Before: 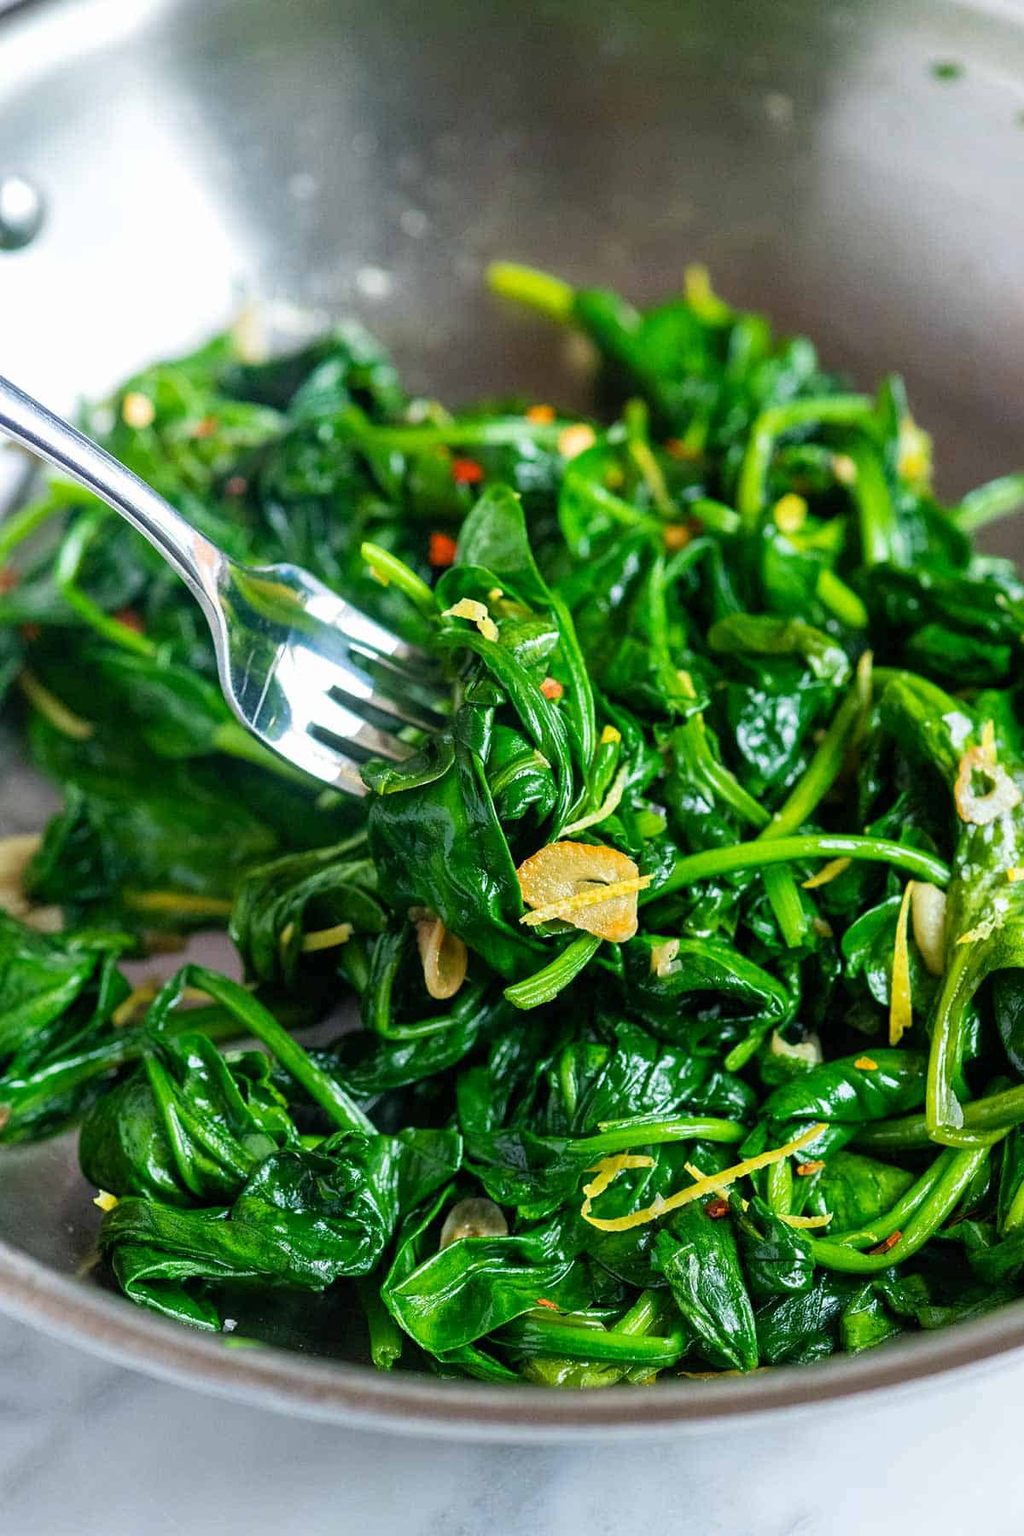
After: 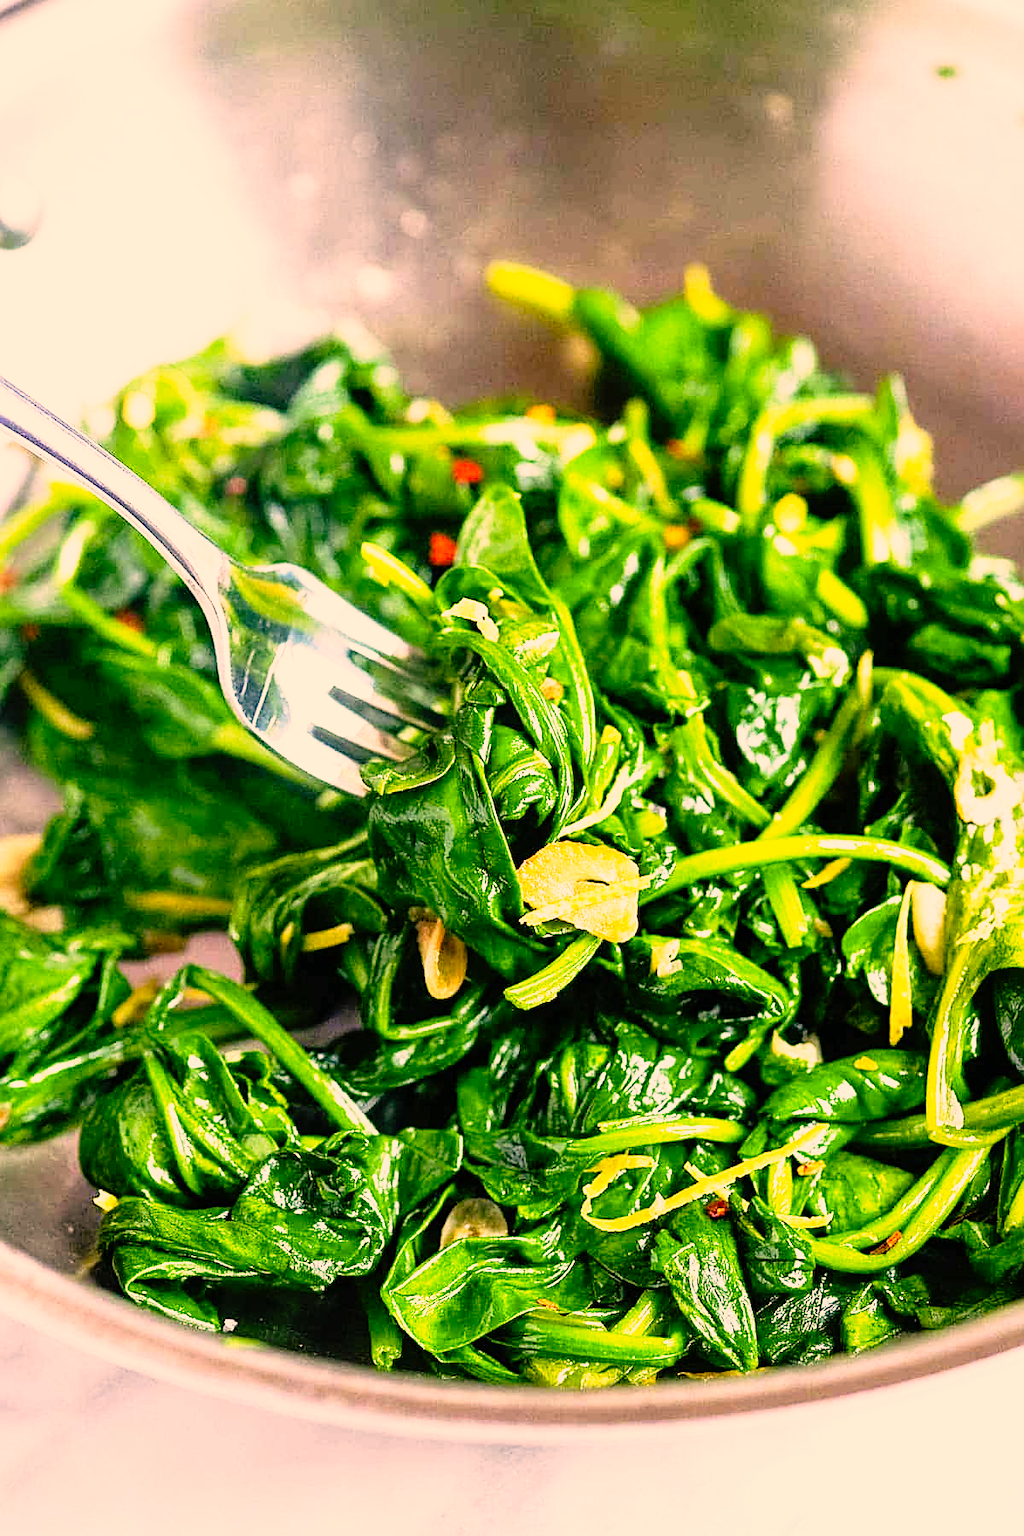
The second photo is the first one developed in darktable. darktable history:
color correction: highlights a* 21.88, highlights b* 22.25
base curve: curves: ch0 [(0, 0) (0.012, 0.01) (0.073, 0.168) (0.31, 0.711) (0.645, 0.957) (1, 1)], preserve colors none
sharpen: on, module defaults
